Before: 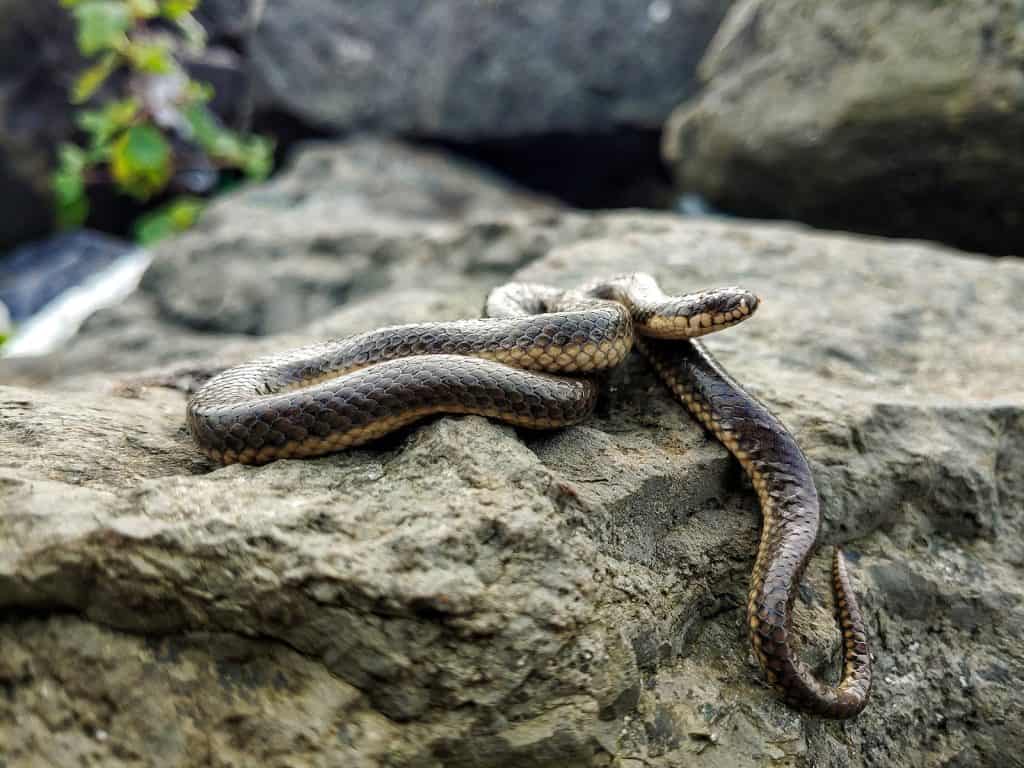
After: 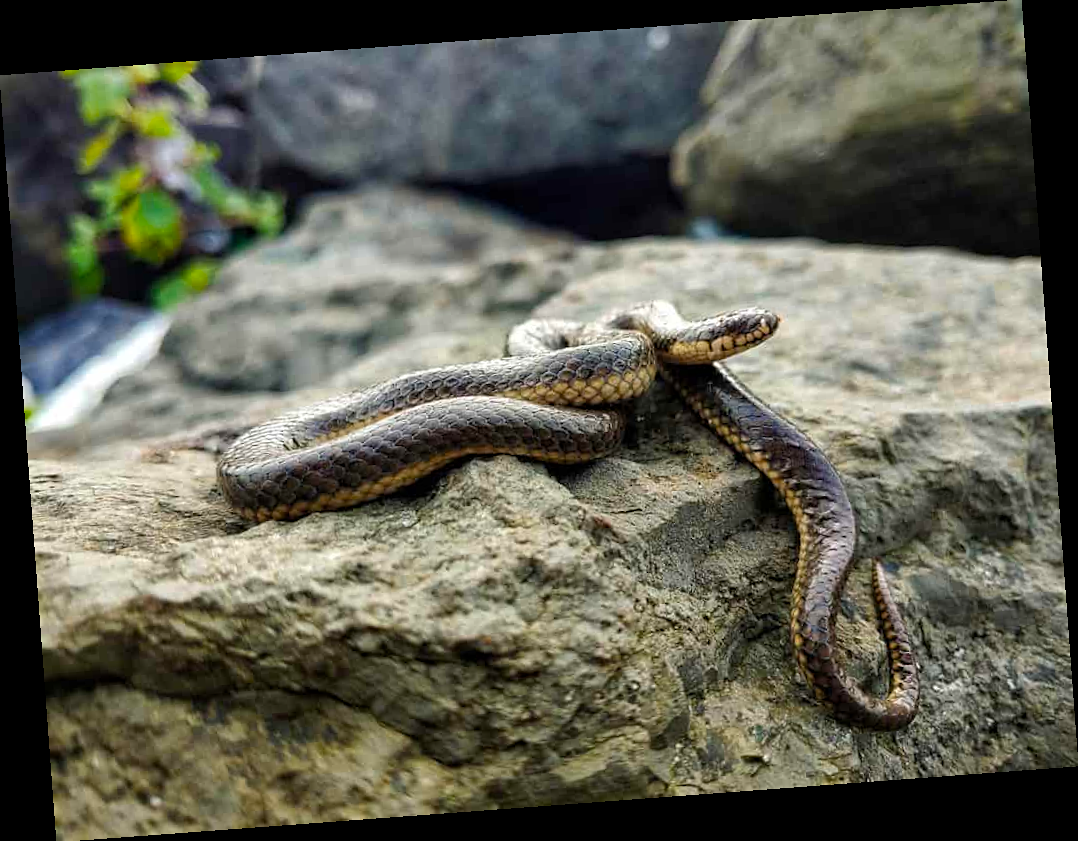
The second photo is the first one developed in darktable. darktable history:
color balance rgb: perceptual saturation grading › global saturation 20%, global vibrance 20%
white balance: emerald 1
rotate and perspective: rotation -4.25°, automatic cropping off
sharpen: amount 0.2
